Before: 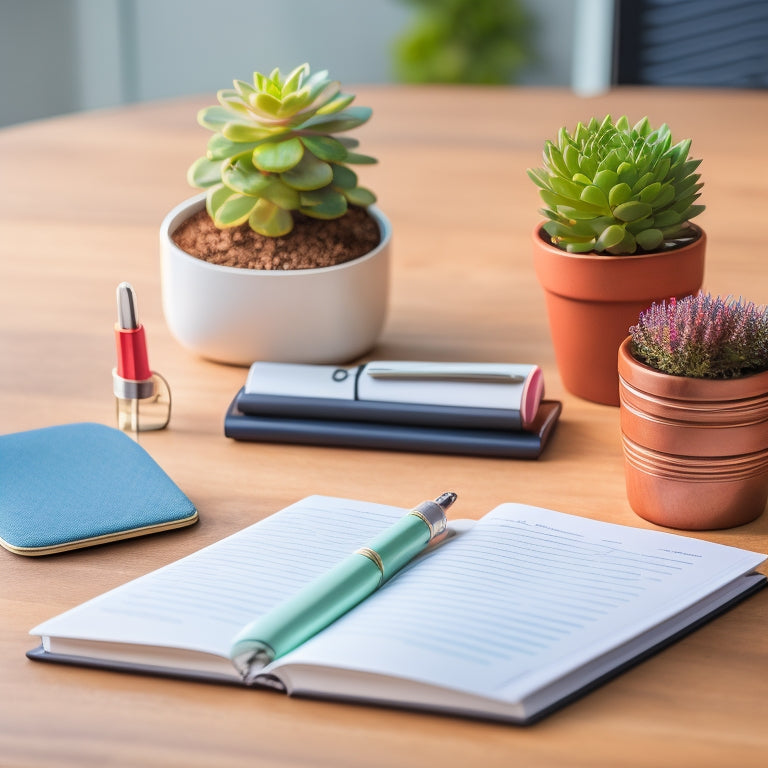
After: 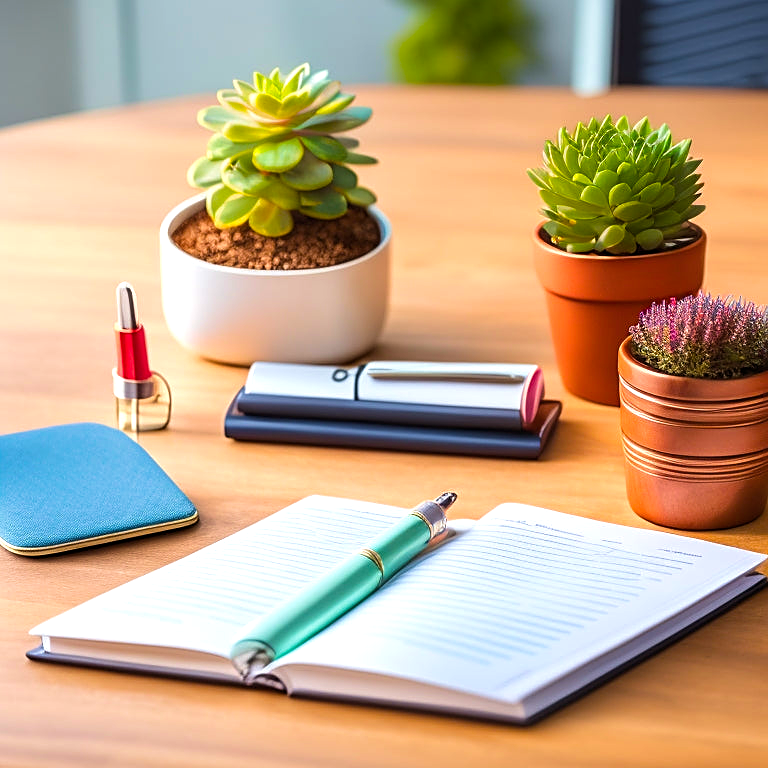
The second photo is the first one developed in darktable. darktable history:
sharpen: on, module defaults
color balance rgb: power › luminance -3.759%, power › chroma 0.562%, power › hue 38.9°, perceptual saturation grading › global saturation 30.209%, perceptual brilliance grading › highlights 10.161%, perceptual brilliance grading › mid-tones 4.855%, global vibrance 10.048%
velvia: on, module defaults
